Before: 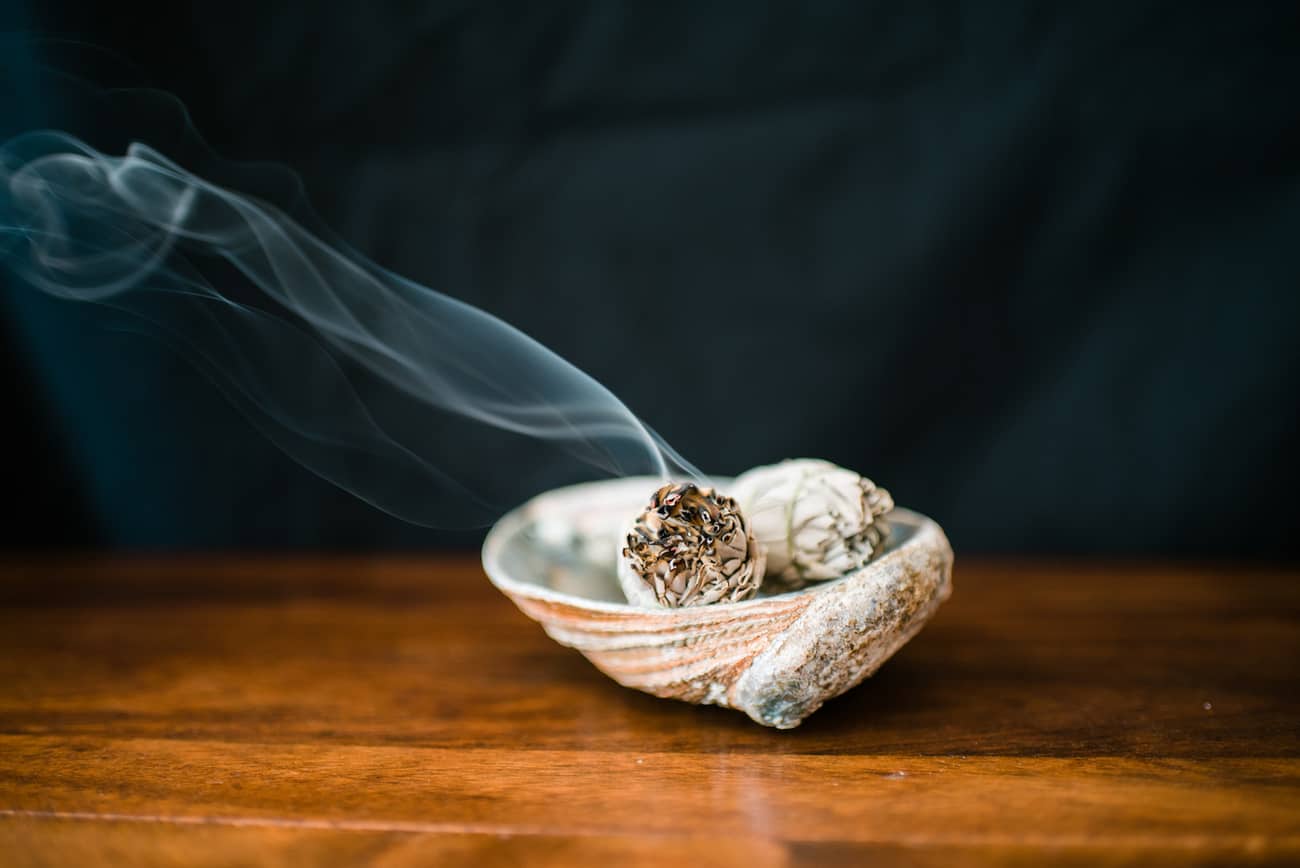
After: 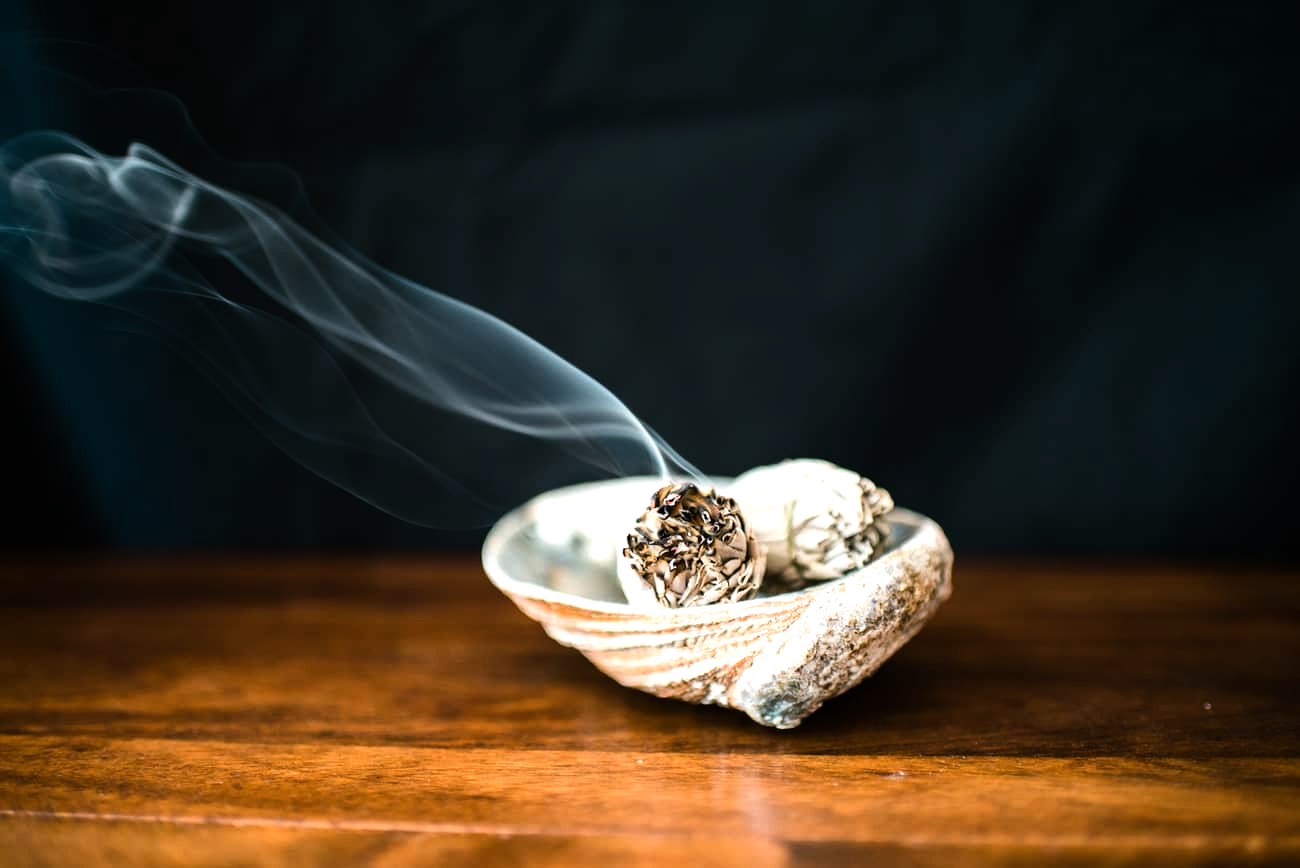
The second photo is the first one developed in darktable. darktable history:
tone equalizer: -8 EV -0.725 EV, -7 EV -0.699 EV, -6 EV -0.564 EV, -5 EV -0.379 EV, -3 EV 0.382 EV, -2 EV 0.6 EV, -1 EV 0.686 EV, +0 EV 0.76 EV, edges refinement/feathering 500, mask exposure compensation -1.57 EV, preserve details no
